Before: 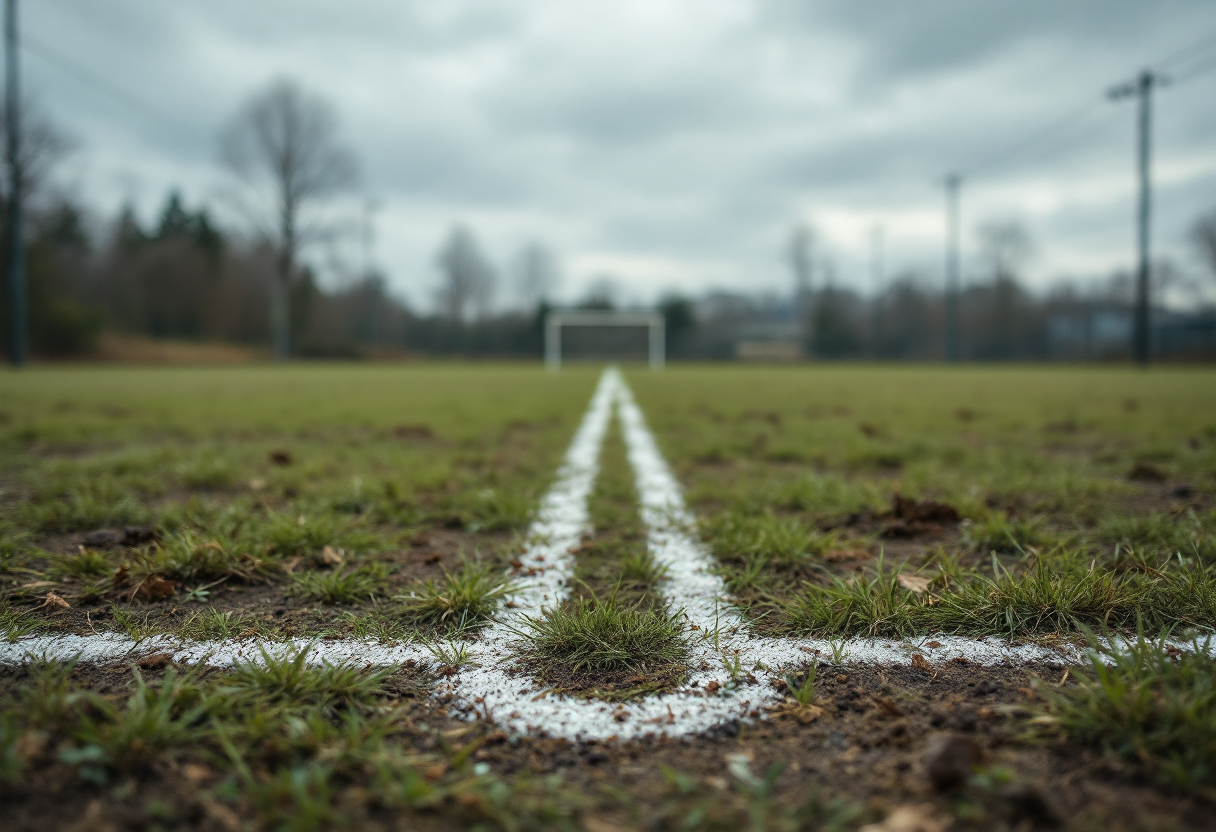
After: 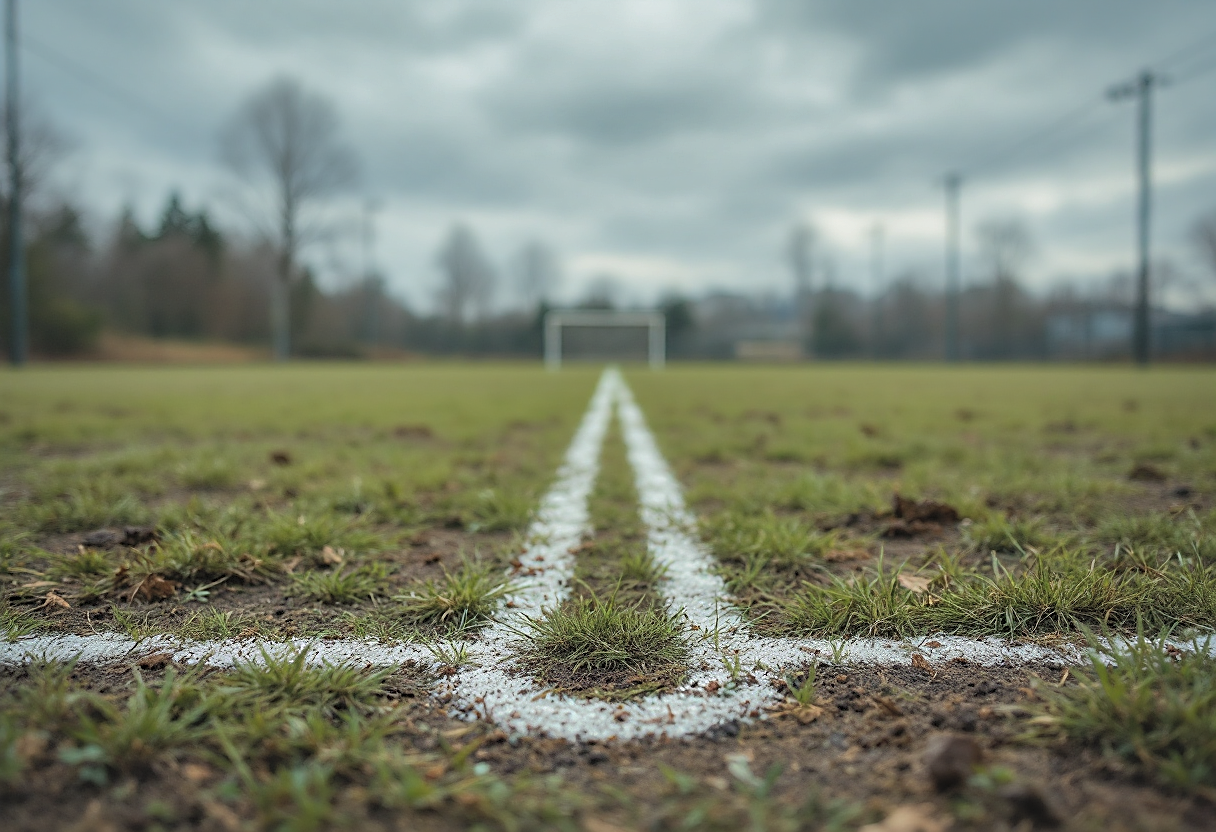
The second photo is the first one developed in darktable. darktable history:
exposure: exposure -0.066 EV, compensate exposure bias true, compensate highlight preservation false
shadows and highlights: shadows 40.28, highlights -59.74
contrast brightness saturation: brightness 0.154
sharpen: on, module defaults
